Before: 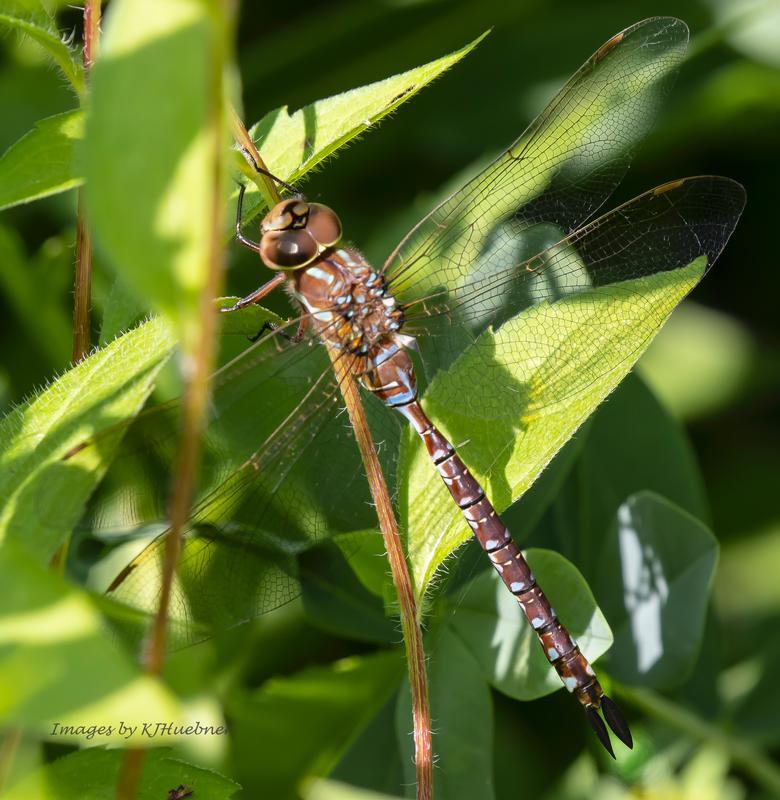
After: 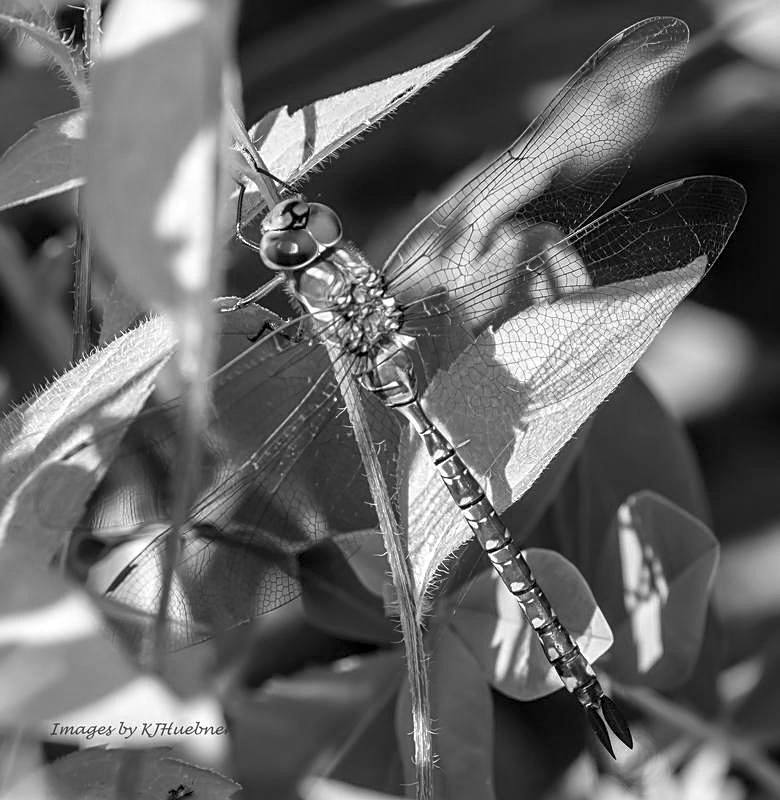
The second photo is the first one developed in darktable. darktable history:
local contrast: detail 130%
color correction: highlights a* 4.02, highlights b* 4.98, shadows a* -7.55, shadows b* 4.98
sharpen: on, module defaults
monochrome: a 32, b 64, size 2.3, highlights 1
